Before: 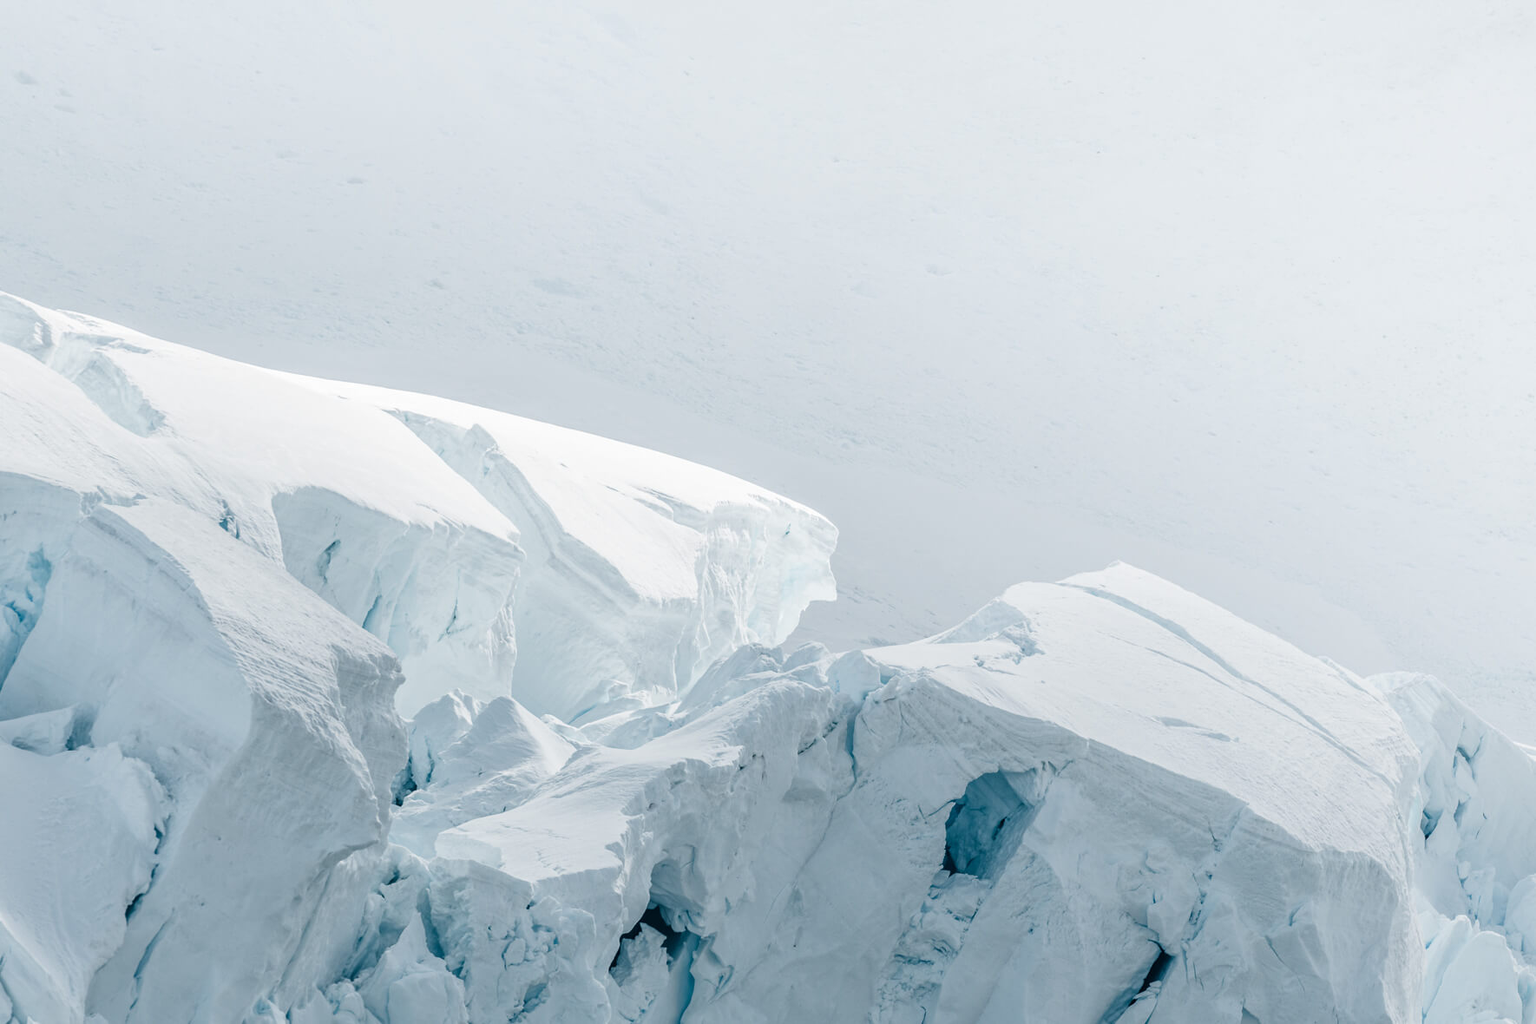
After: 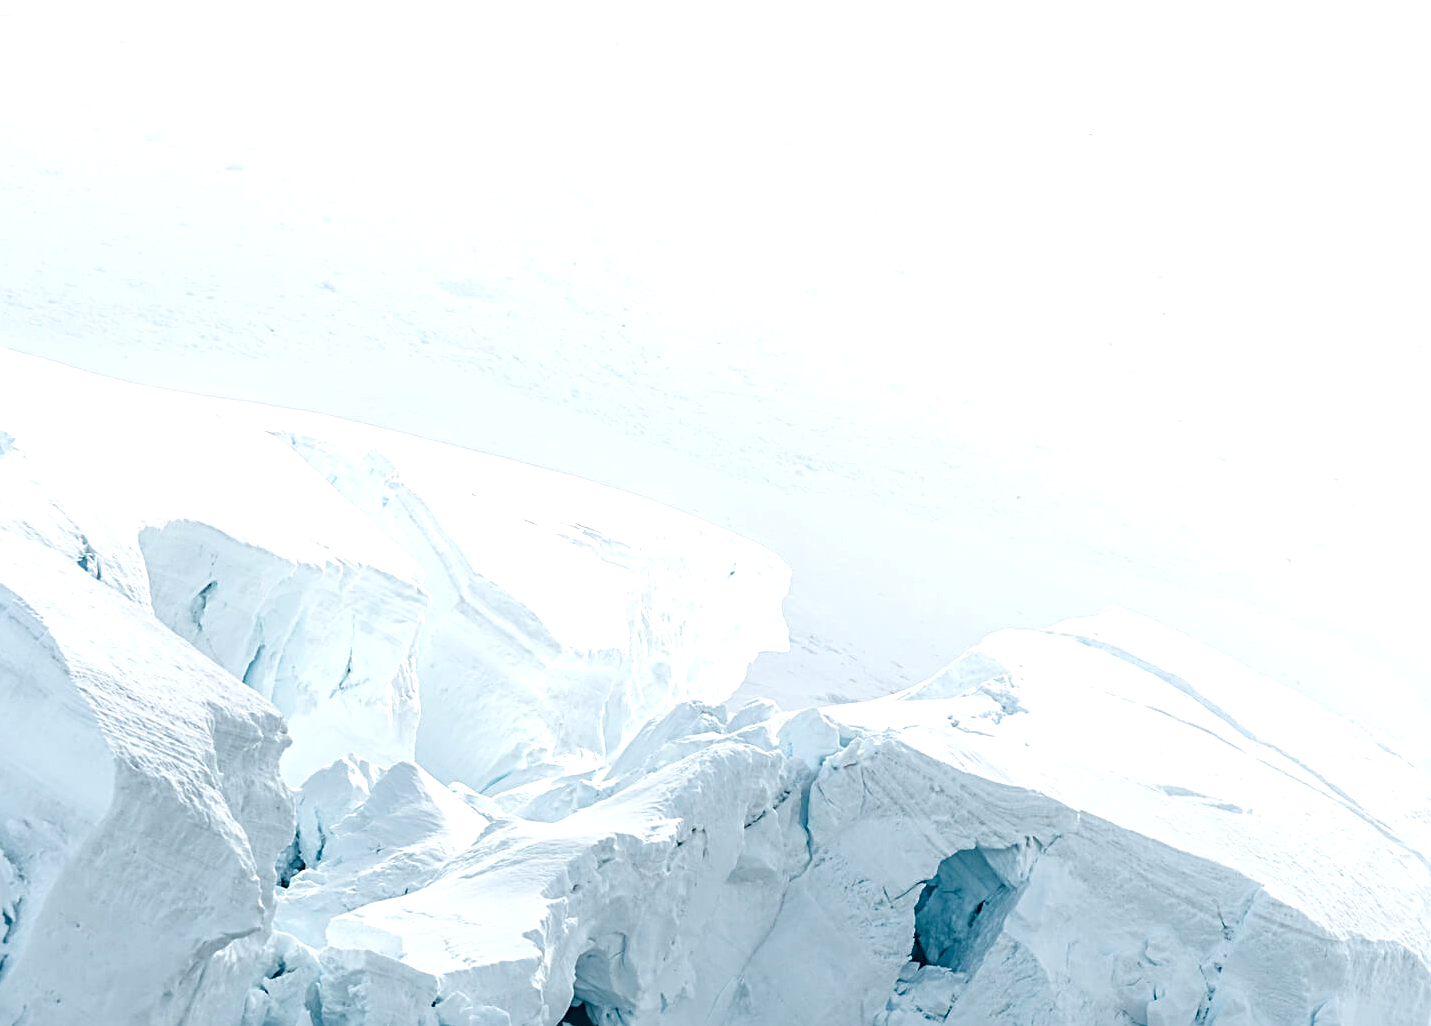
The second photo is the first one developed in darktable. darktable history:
exposure: exposure 0.6 EV, compensate highlight preservation false
crop: left 9.929%, top 3.475%, right 9.188%, bottom 9.529%
sharpen: radius 3.119
